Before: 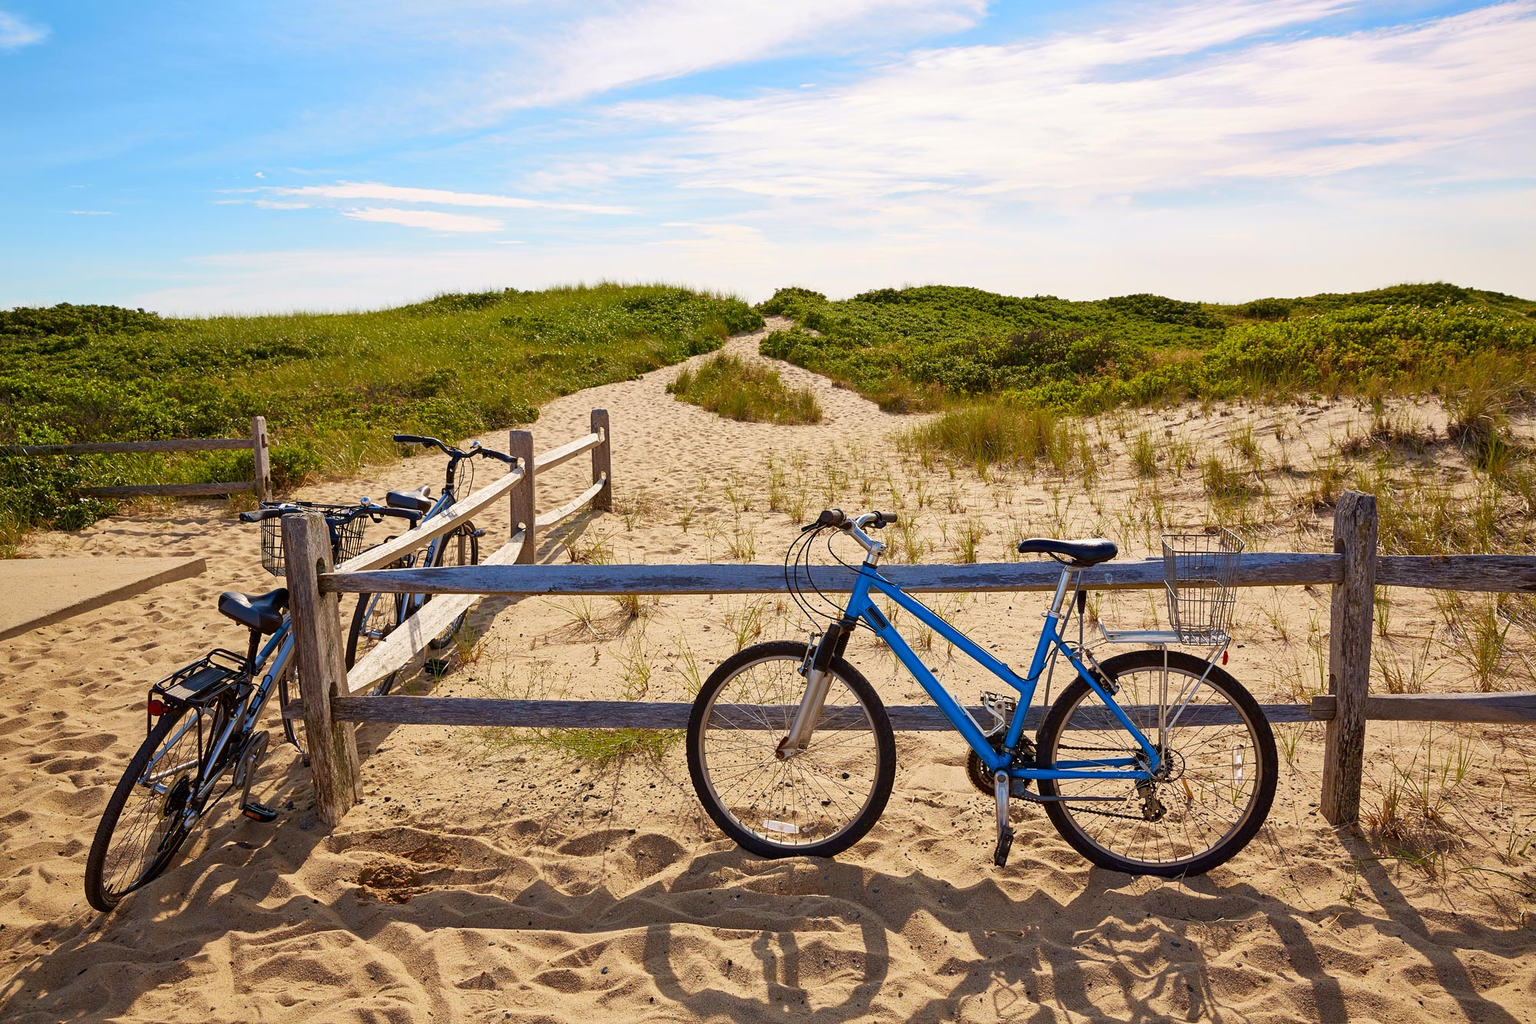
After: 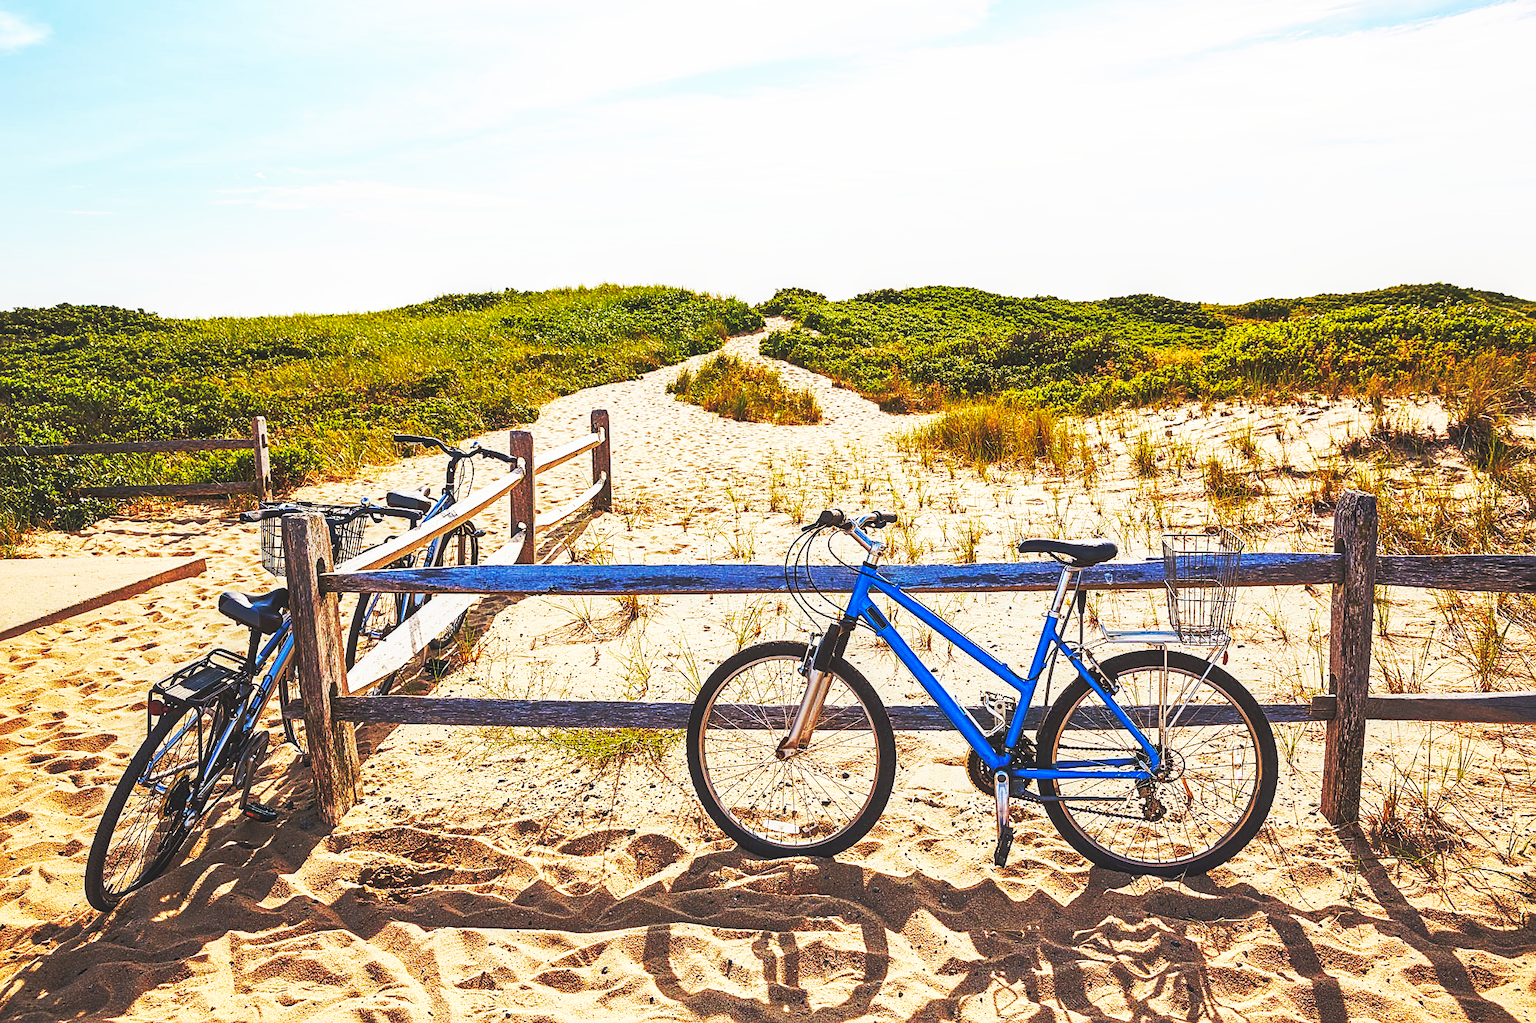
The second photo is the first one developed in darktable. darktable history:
local contrast: on, module defaults
exposure: exposure -0.156 EV, compensate highlight preservation false
base curve: curves: ch0 [(0, 0.015) (0.085, 0.116) (0.134, 0.298) (0.19, 0.545) (0.296, 0.764) (0.599, 0.982) (1, 1)], preserve colors none
sharpen: on, module defaults
